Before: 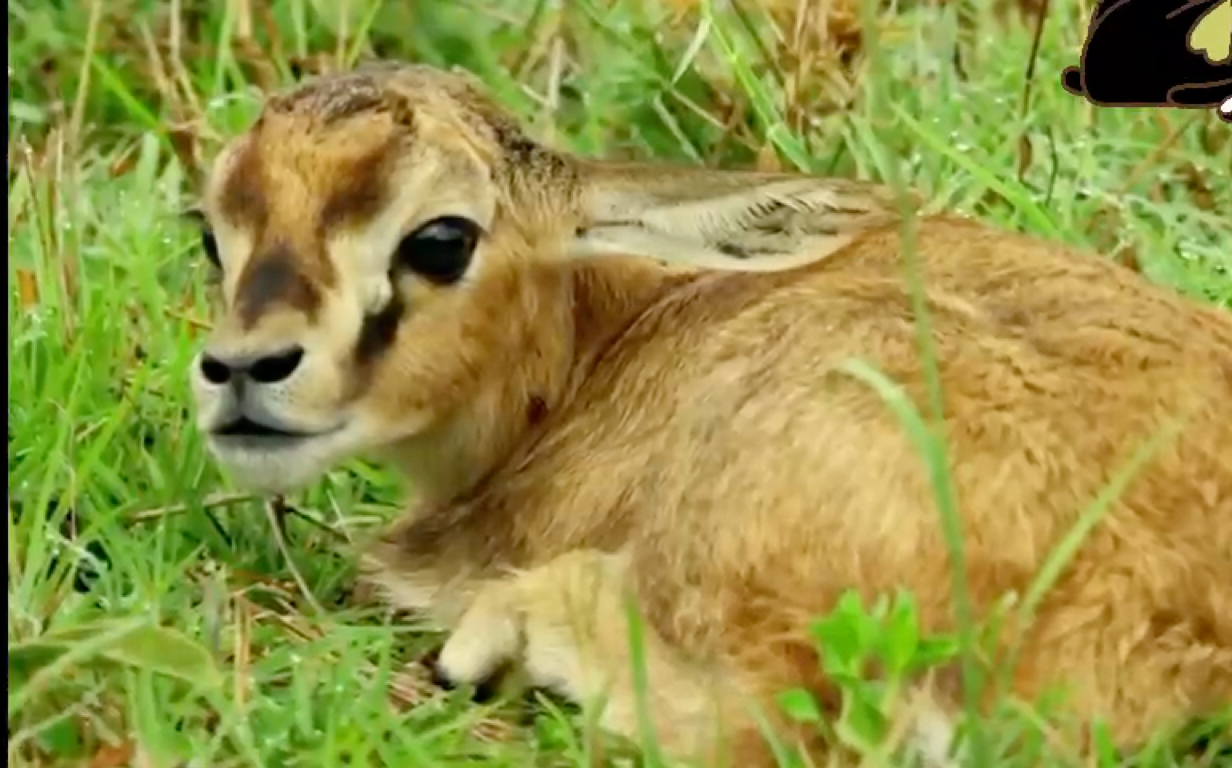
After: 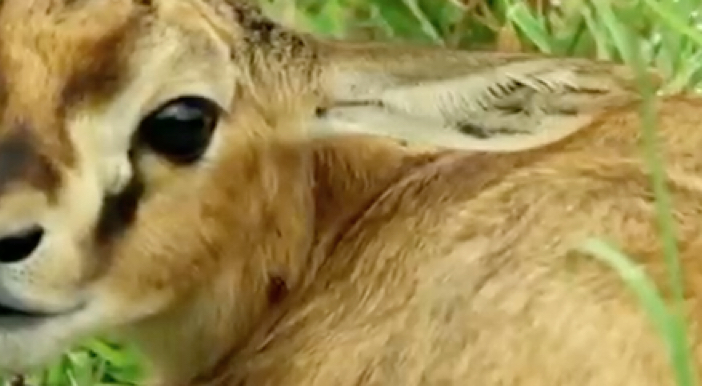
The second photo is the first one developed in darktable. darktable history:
contrast brightness saturation: saturation -0.061
crop: left 21.14%, top 15.695%, right 21.877%, bottom 33.99%
